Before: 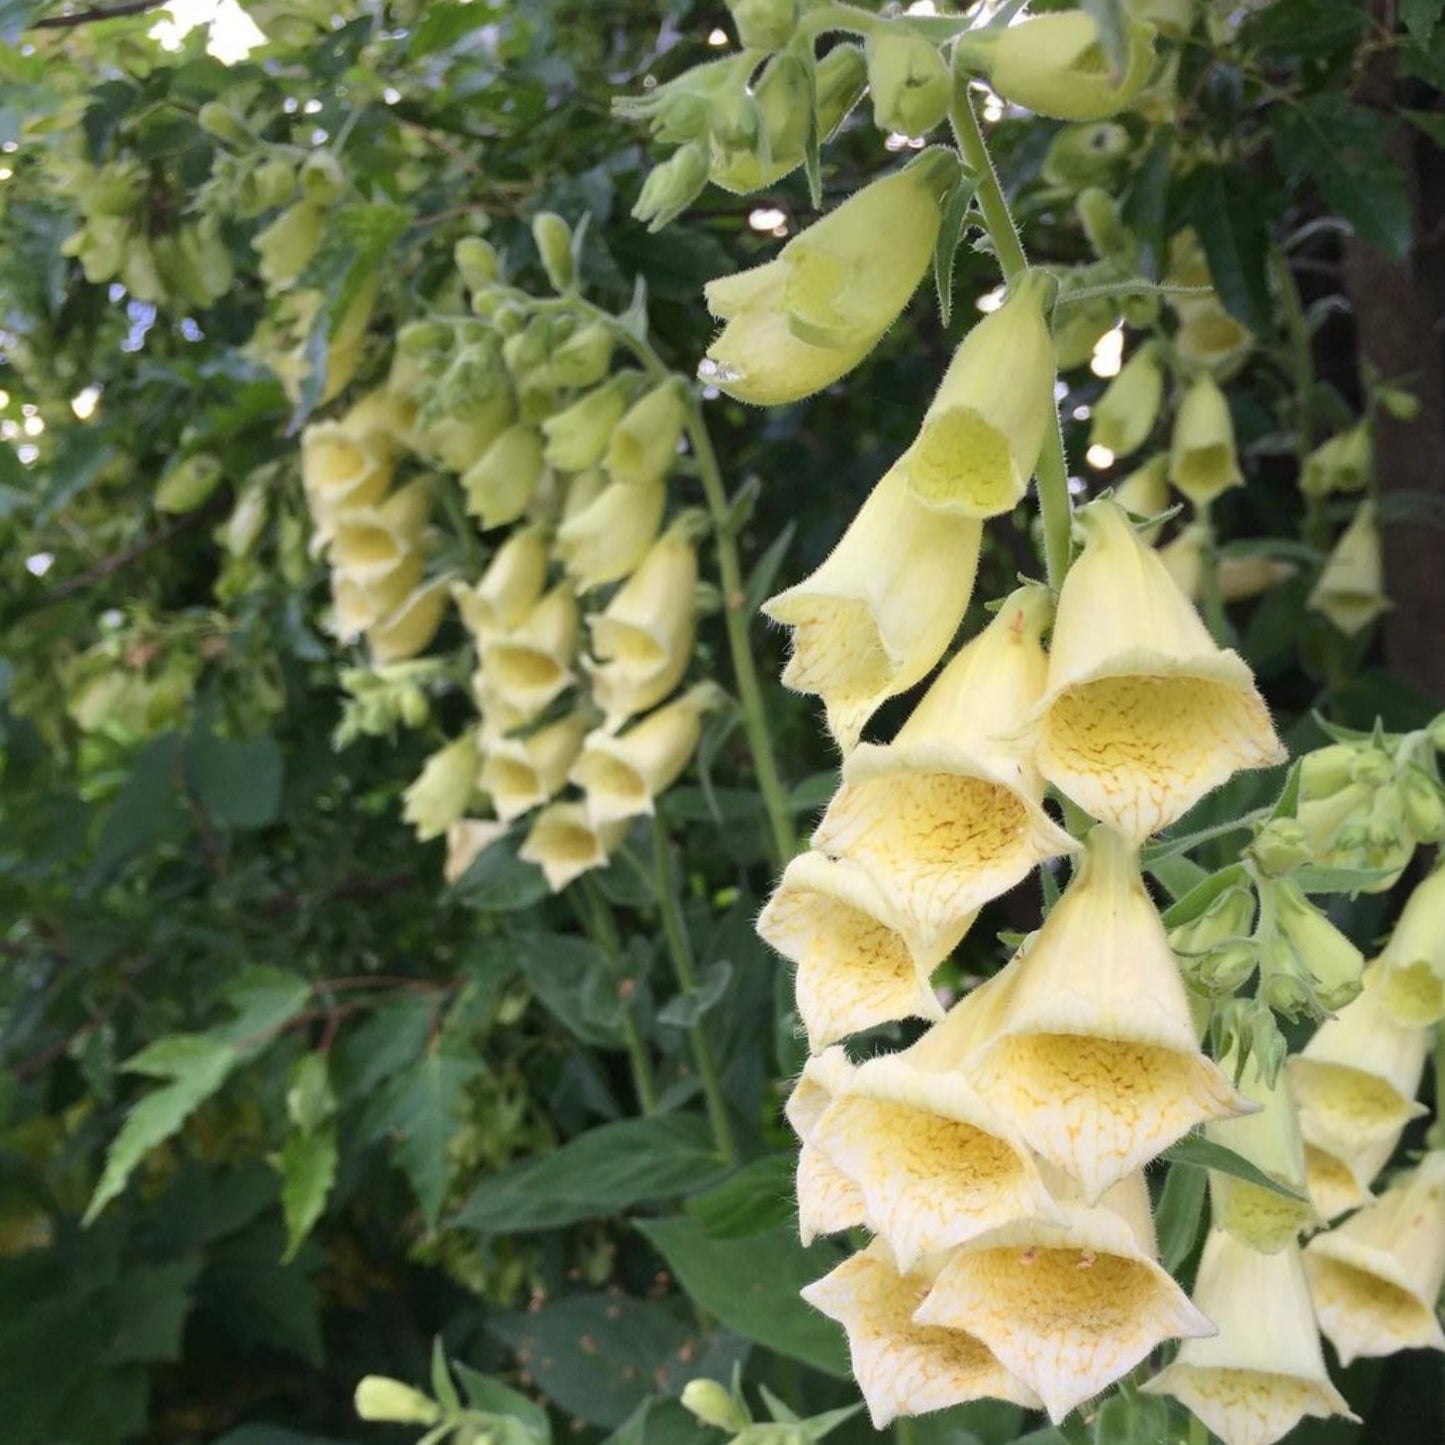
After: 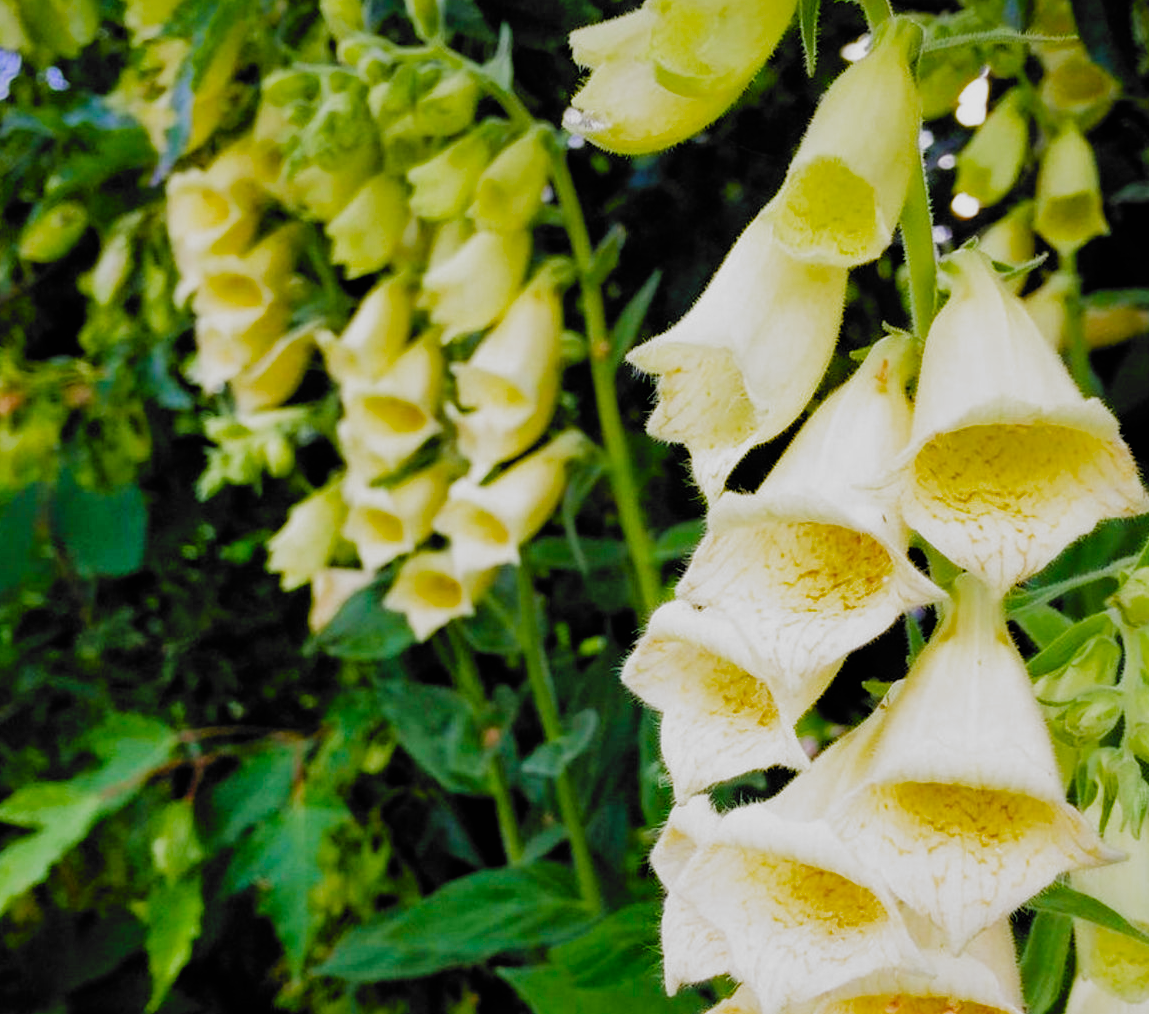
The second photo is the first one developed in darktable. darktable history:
crop: left 9.392%, top 17.429%, right 11.027%, bottom 12.351%
shadows and highlights: on, module defaults
filmic rgb: black relative exposure -5.02 EV, white relative exposure 3.98 EV, hardness 2.89, contrast 1.395, highlights saturation mix -30.62%, add noise in highlights 0.002, preserve chrominance no, color science v3 (2019), use custom middle-gray values true, contrast in highlights soft
velvia: strength 51.11%, mid-tones bias 0.505
